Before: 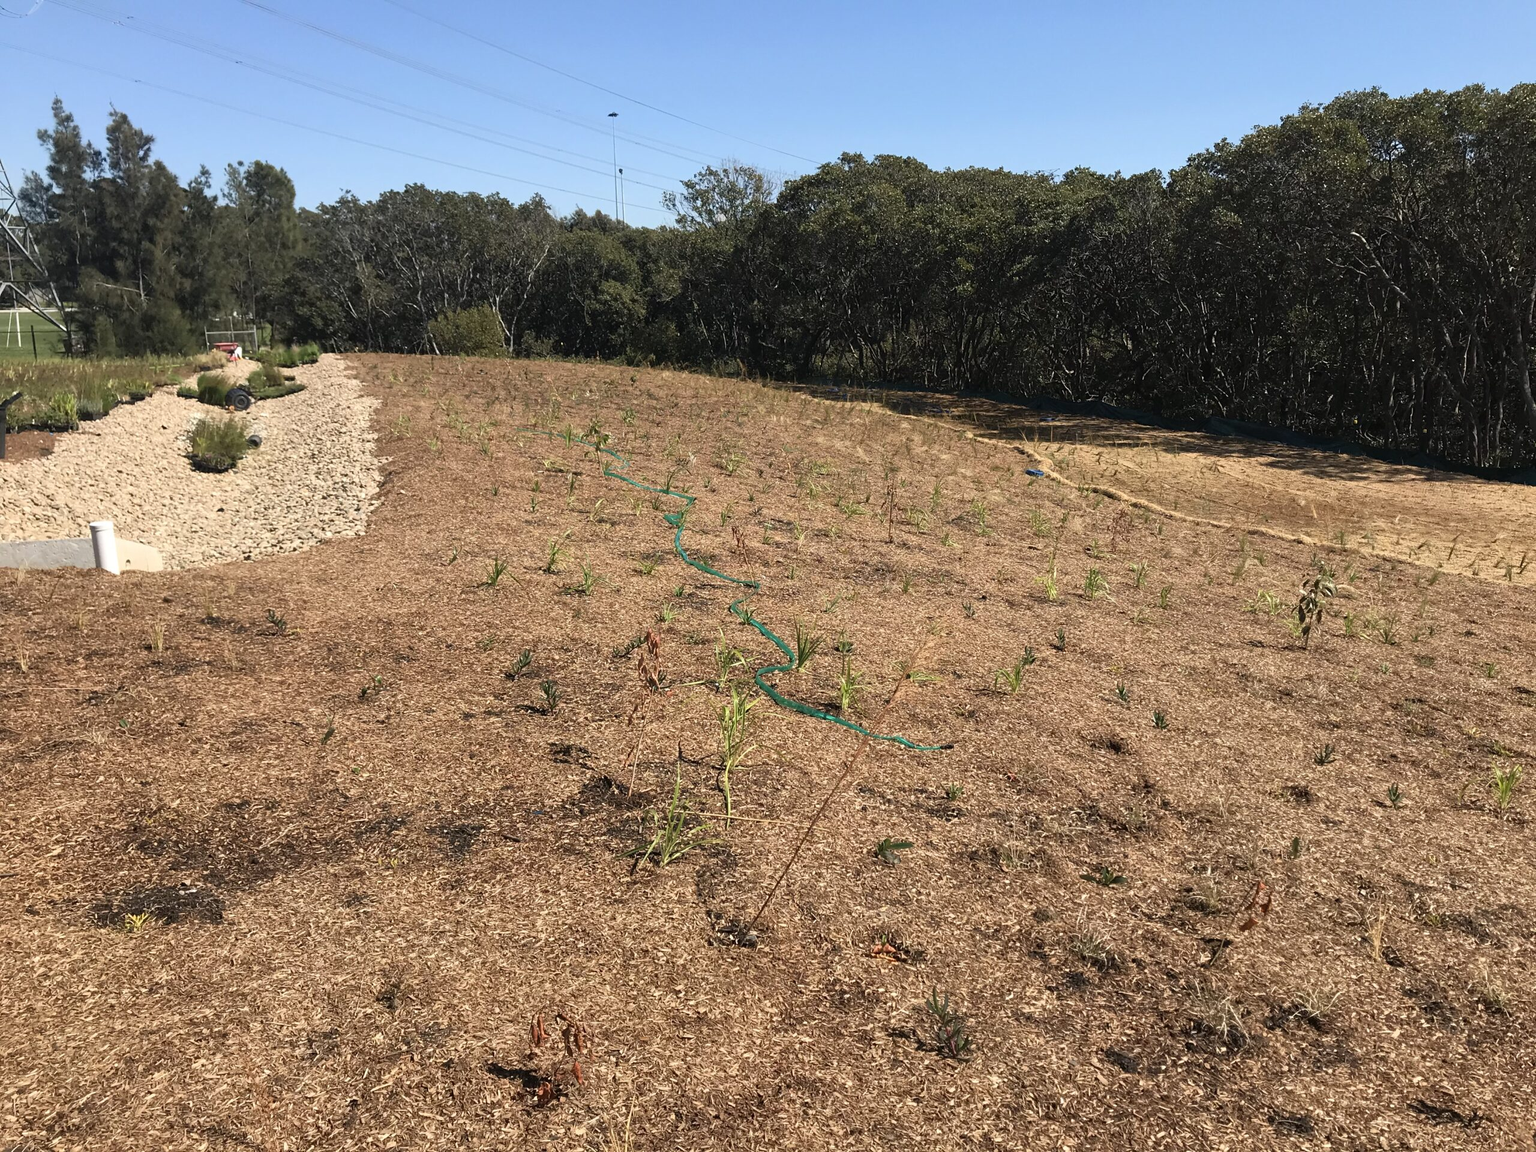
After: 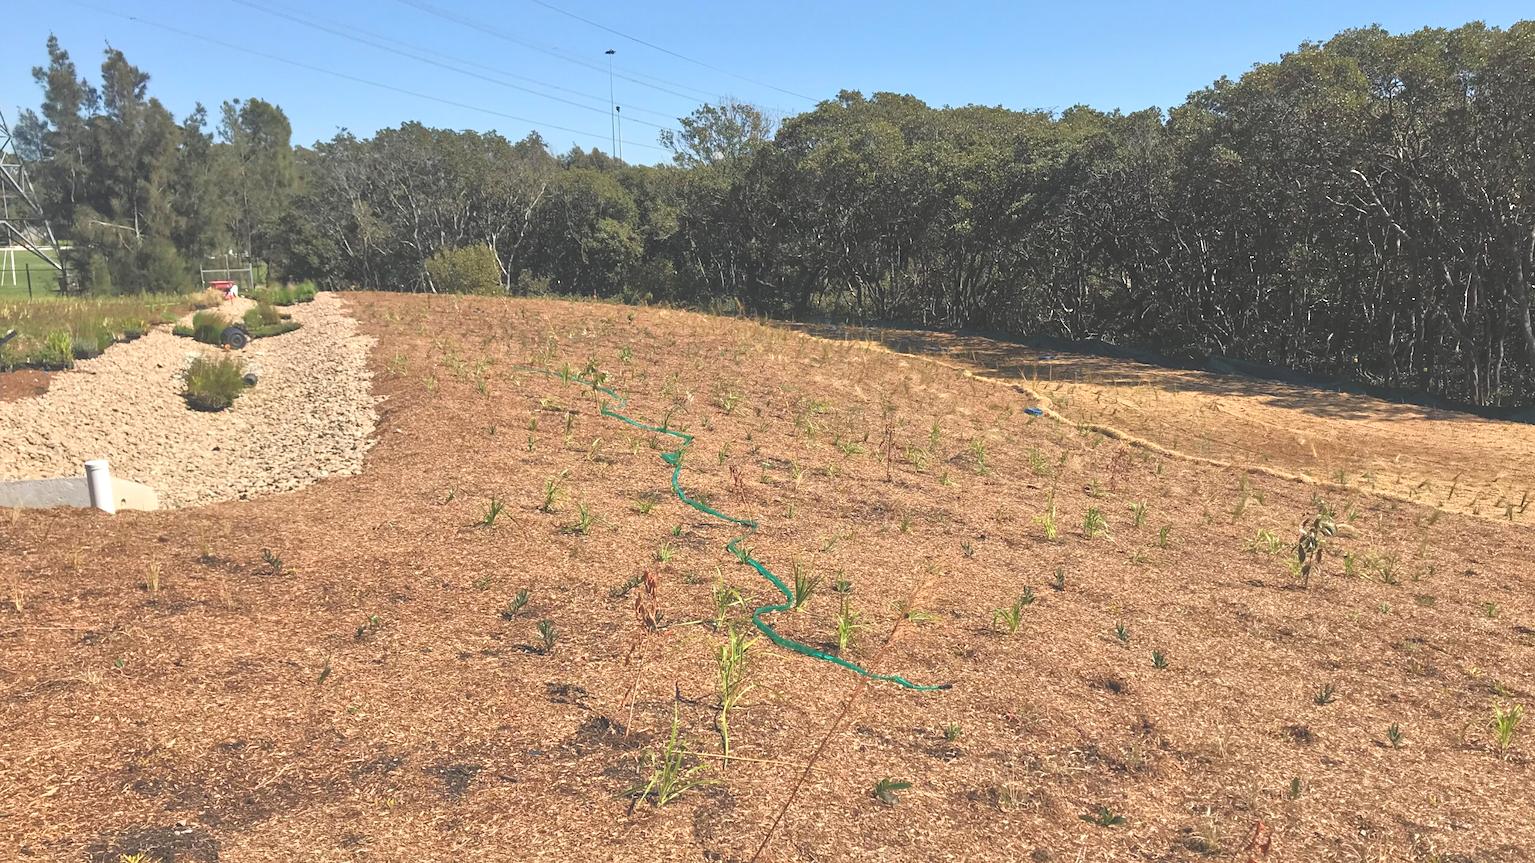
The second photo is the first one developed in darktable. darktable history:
tone equalizer: -7 EV 0.15 EV, -6 EV 0.6 EV, -5 EV 1.15 EV, -4 EV 1.33 EV, -3 EV 1.15 EV, -2 EV 0.6 EV, -1 EV 0.15 EV, mask exposure compensation -0.5 EV
crop: left 0.387%, top 5.469%, bottom 19.809%
exposure: black level correction -0.015, compensate highlight preservation false
